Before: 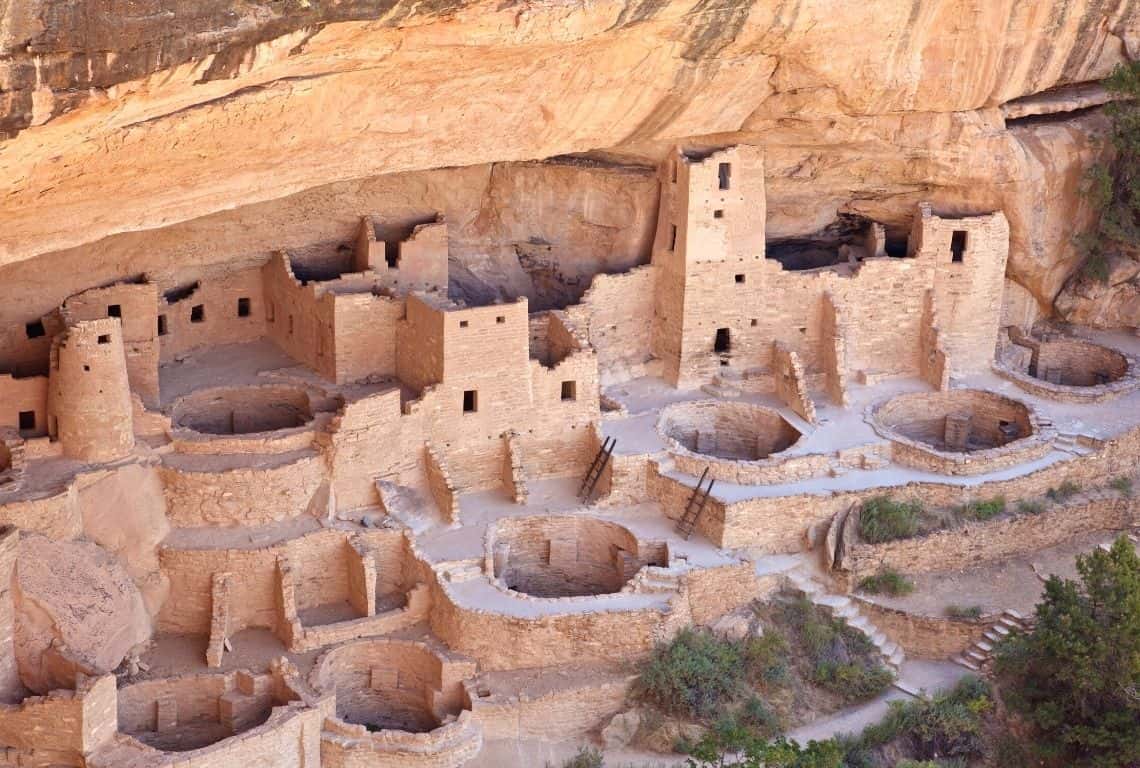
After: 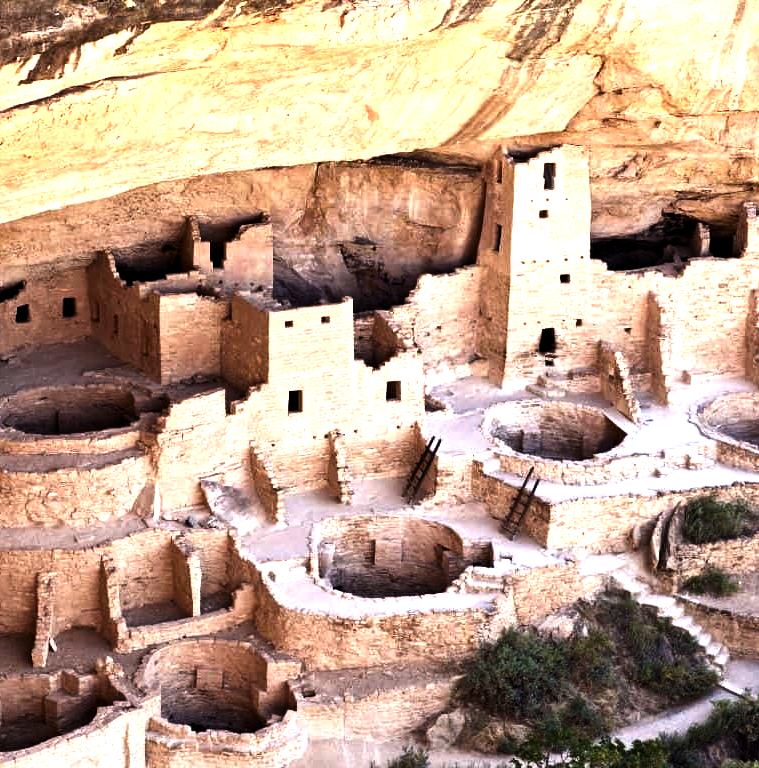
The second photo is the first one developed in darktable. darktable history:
levels: levels [0.044, 0.475, 0.791]
crop: left 15.419%, right 17.914%
contrast brightness saturation: contrast 0.2, brightness -0.11, saturation 0.1
